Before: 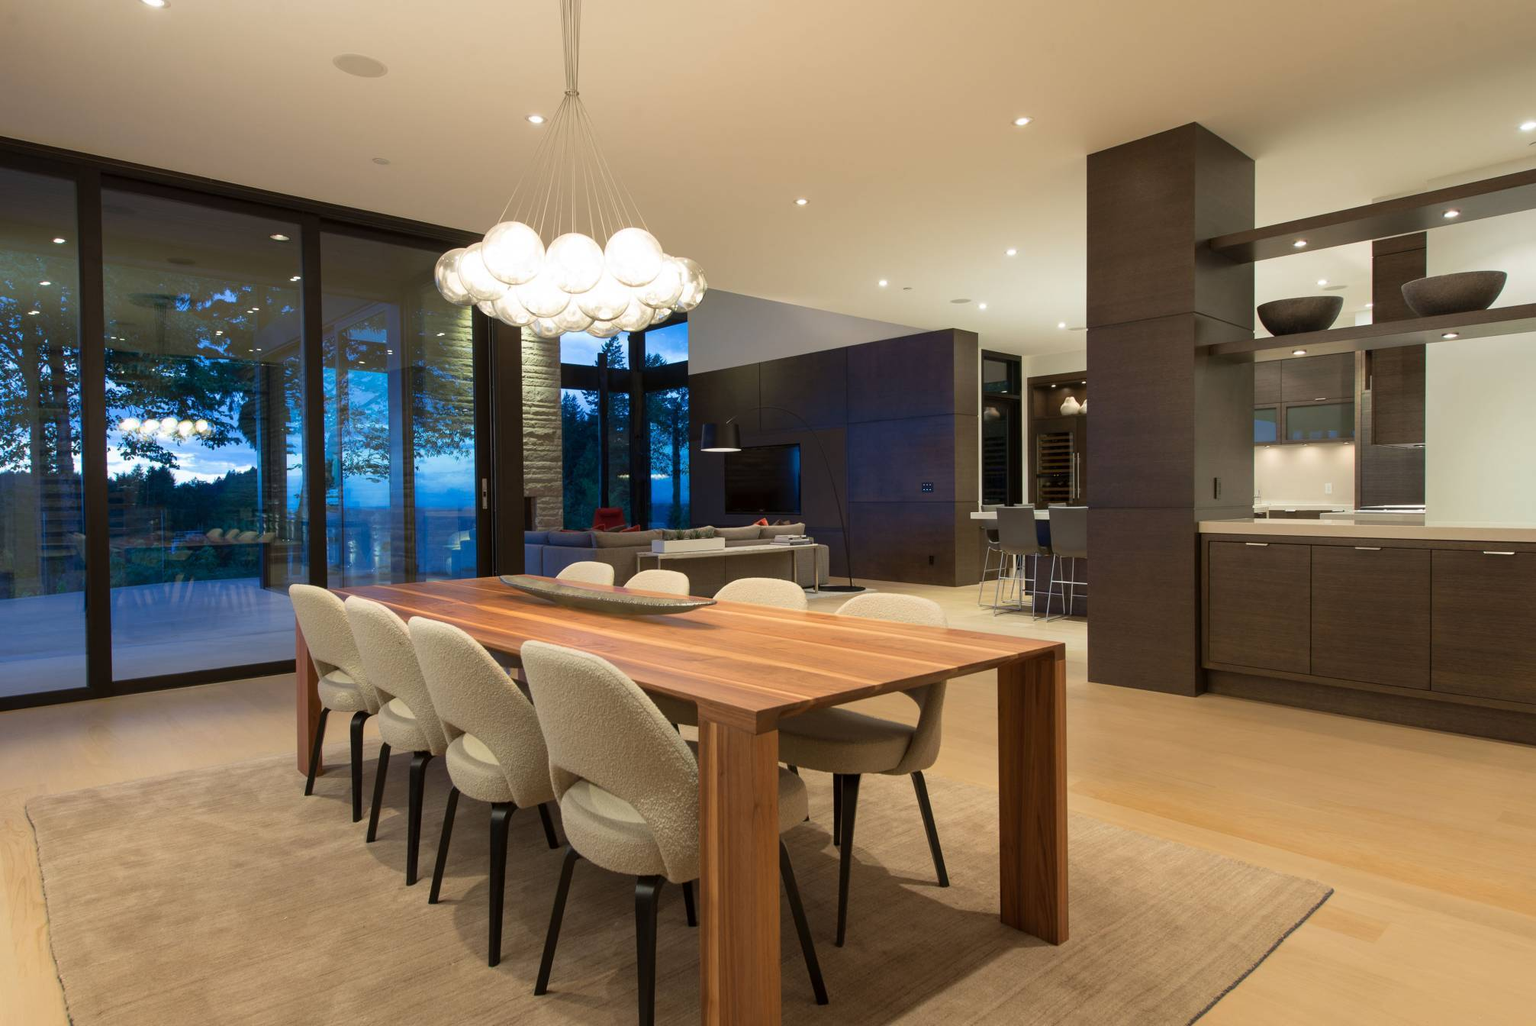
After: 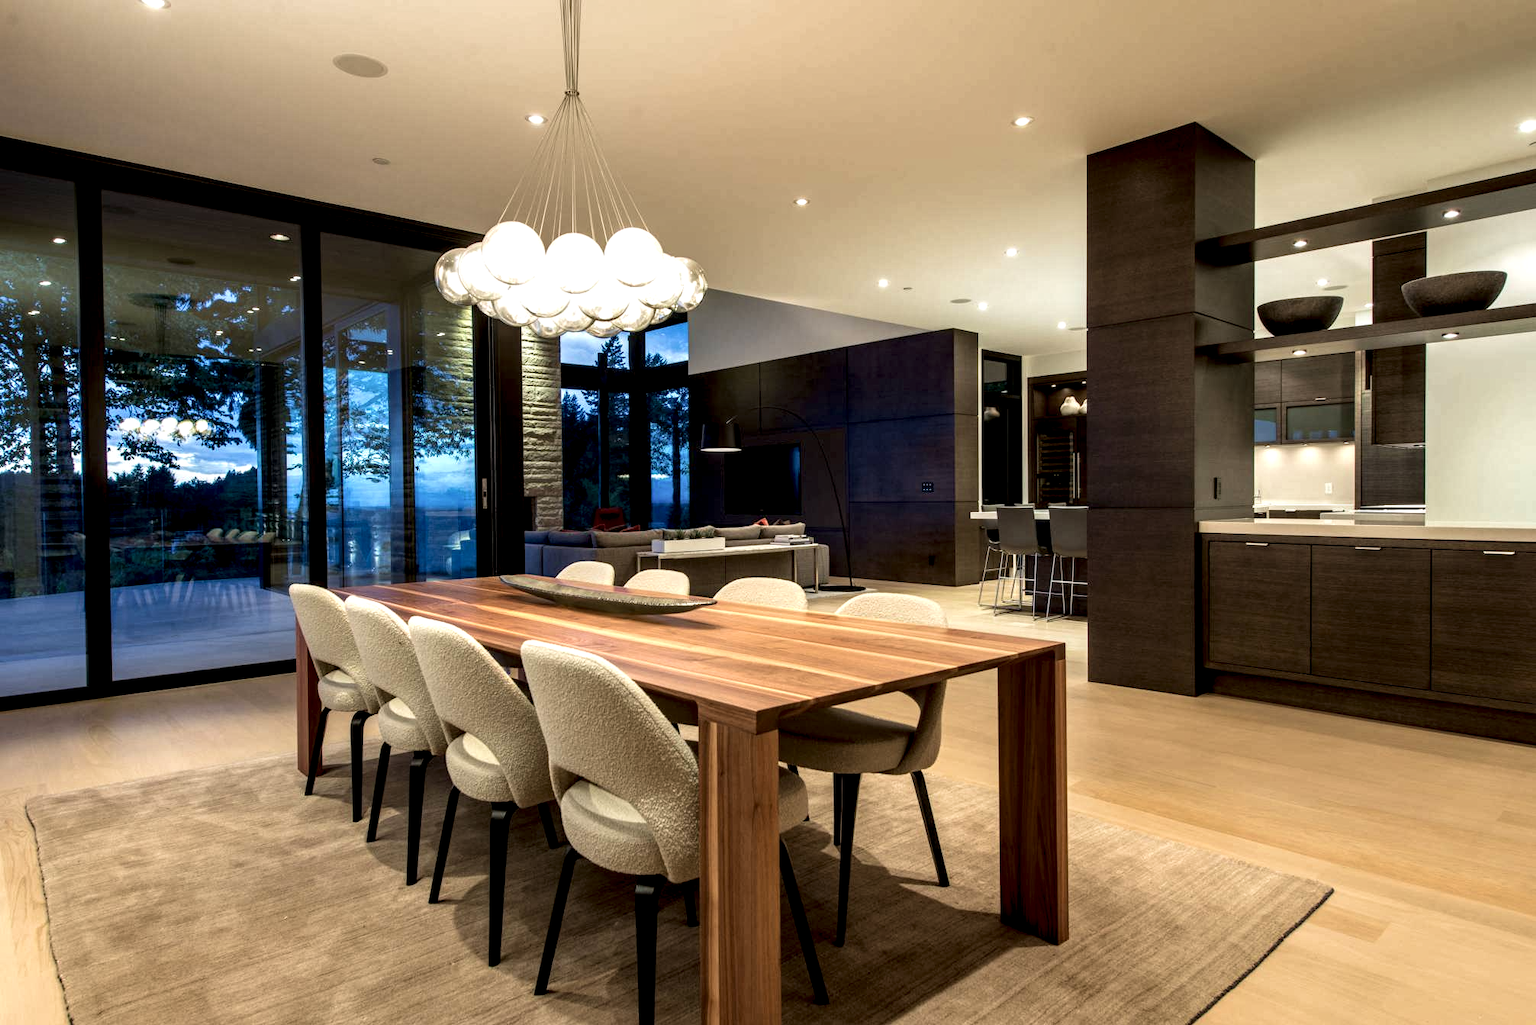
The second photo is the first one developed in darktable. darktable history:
contrast brightness saturation: saturation -0.054
velvia: strength 15.2%
local contrast: detail 205%
